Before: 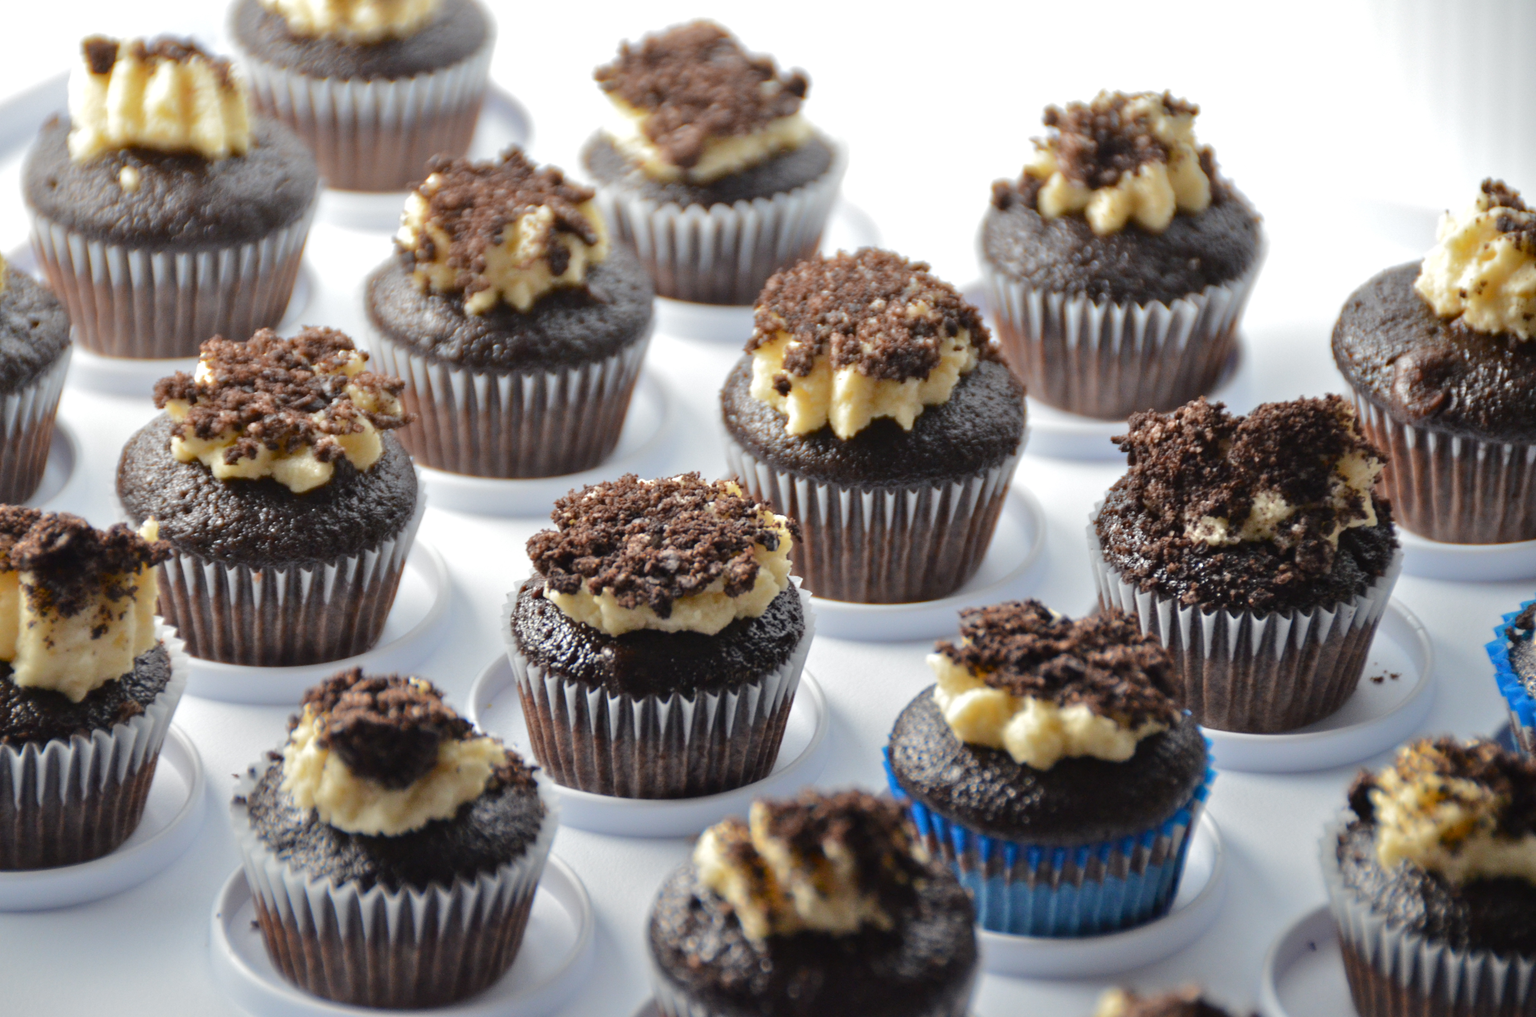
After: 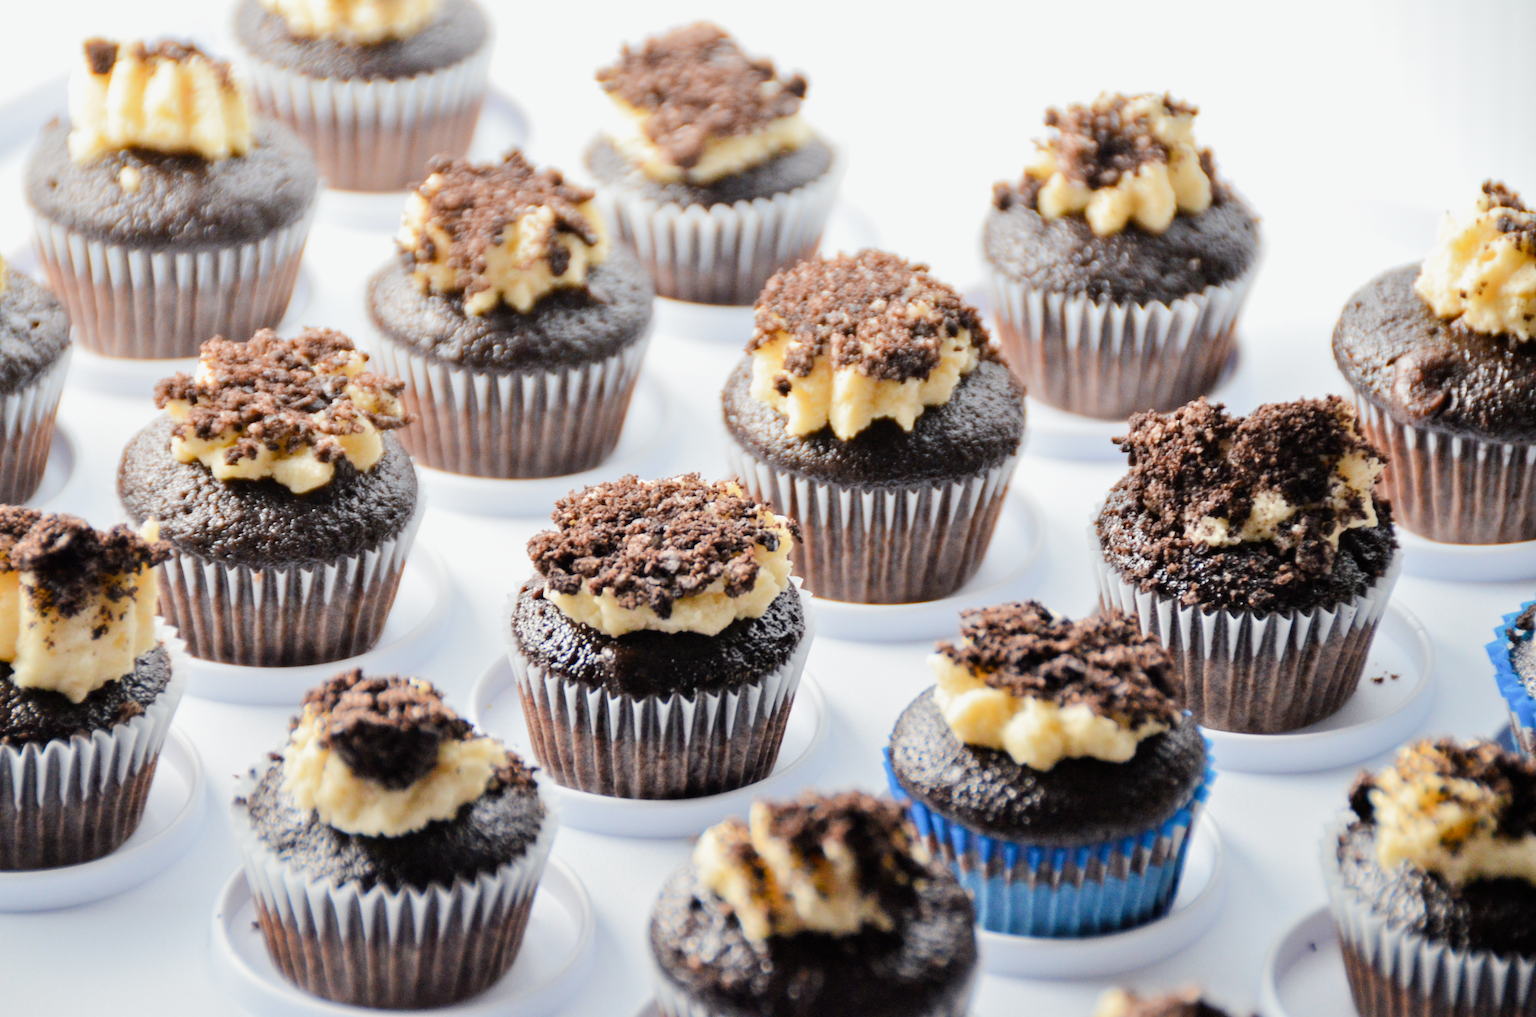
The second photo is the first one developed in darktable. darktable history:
exposure: black level correction 0, exposure 1.2 EV, compensate highlight preservation false
filmic rgb: black relative exposure -7.65 EV, white relative exposure 4.56 EV, hardness 3.61
